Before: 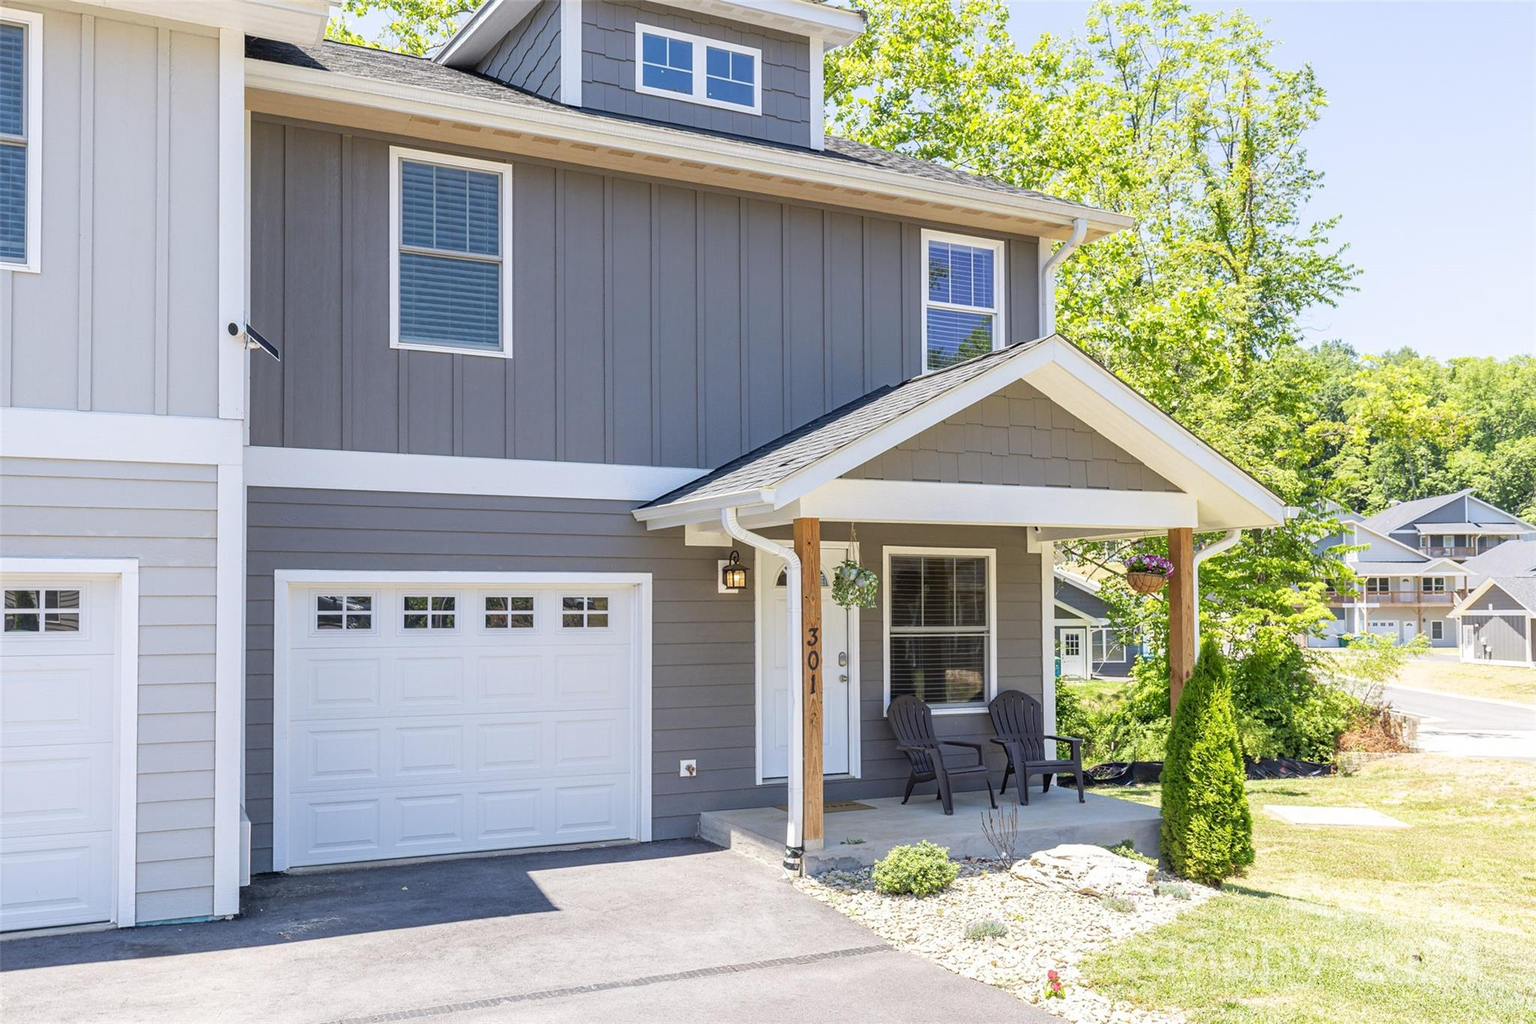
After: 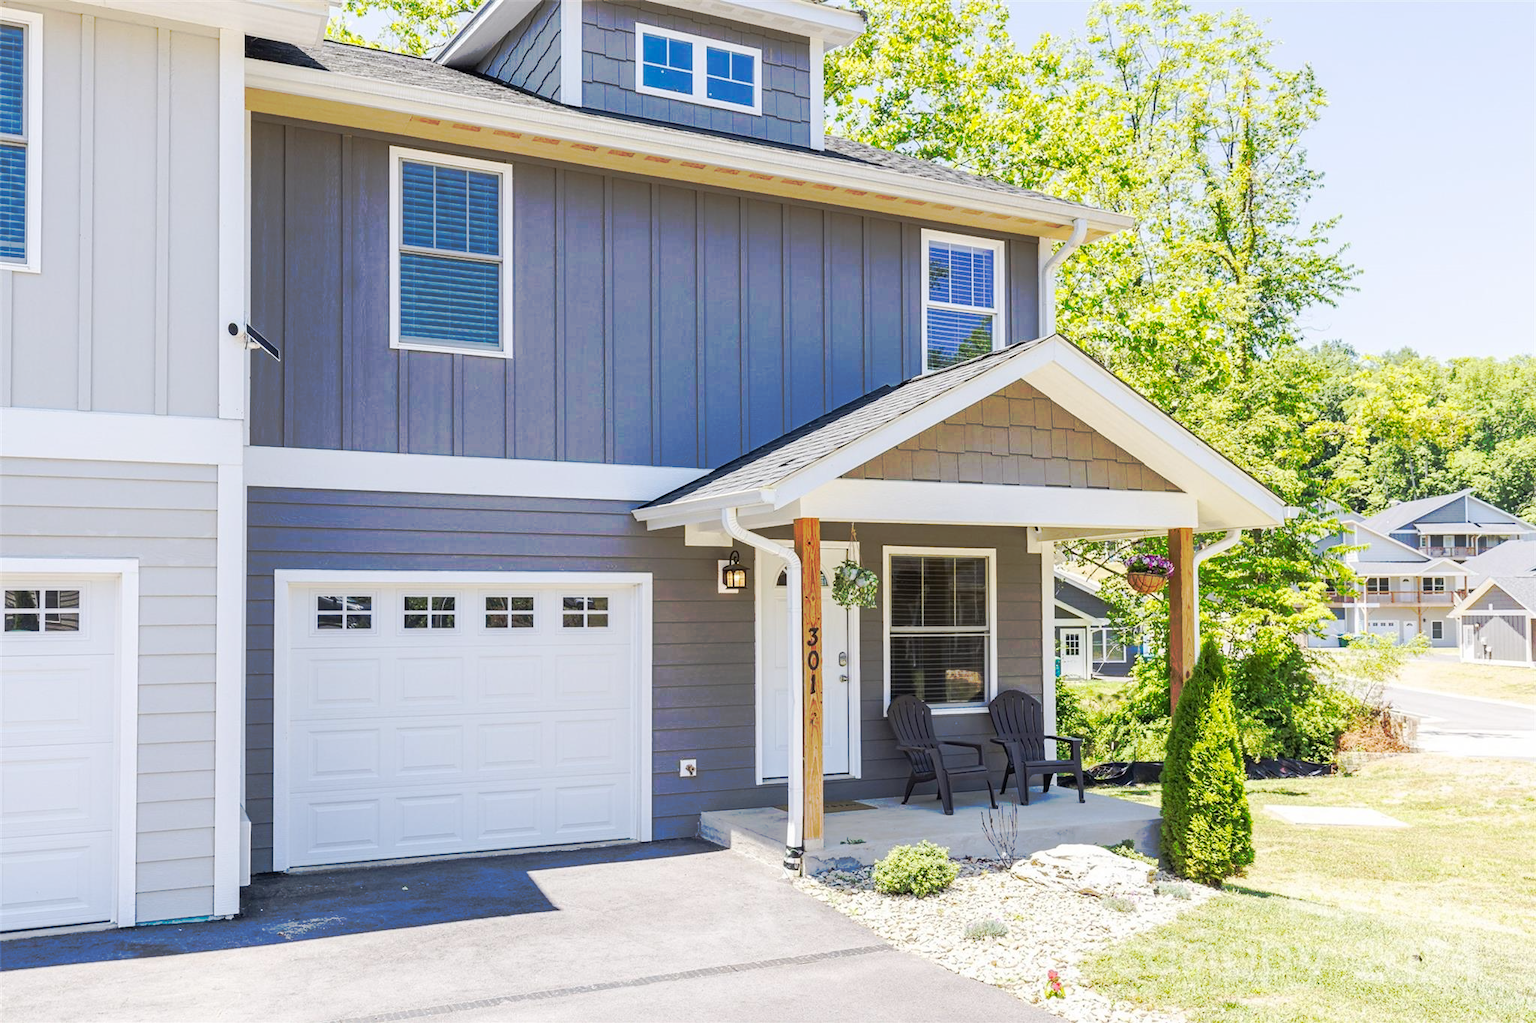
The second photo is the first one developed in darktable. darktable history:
tone curve: curves: ch0 [(0, 0) (0.003, 0.003) (0.011, 0.011) (0.025, 0.024) (0.044, 0.043) (0.069, 0.067) (0.1, 0.096) (0.136, 0.131) (0.177, 0.171) (0.224, 0.217) (0.277, 0.267) (0.335, 0.324) (0.399, 0.385) (0.468, 0.452) (0.543, 0.632) (0.623, 0.697) (0.709, 0.766) (0.801, 0.839) (0.898, 0.917) (1, 1)], preserve colors none
